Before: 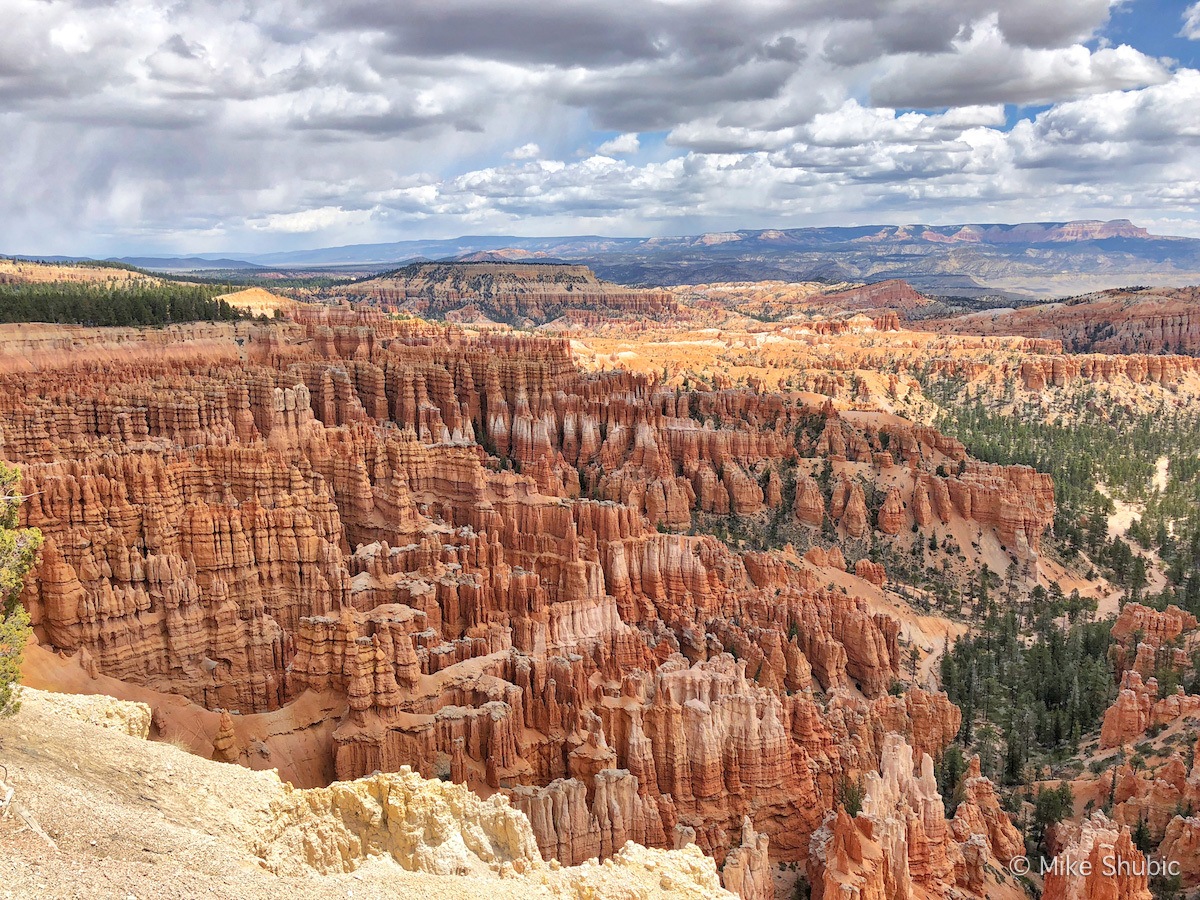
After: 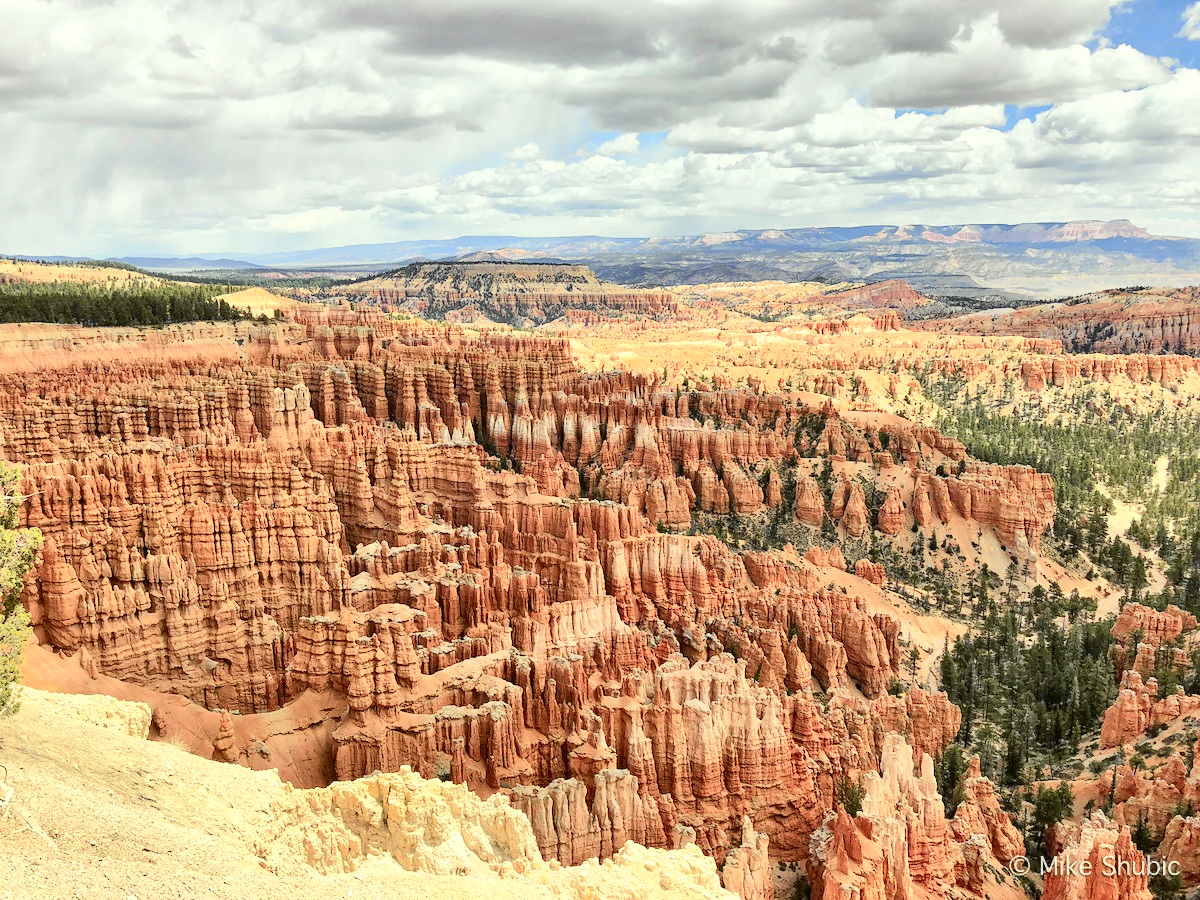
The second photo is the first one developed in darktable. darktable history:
exposure: black level correction 0.005, exposure 0.001 EV, compensate highlight preservation false
color correction: highlights a* -4.73, highlights b* 5.06, saturation 0.97
tone curve: curves: ch0 [(0, 0.026) (0.184, 0.172) (0.391, 0.468) (0.446, 0.56) (0.605, 0.758) (0.831, 0.931) (0.992, 1)]; ch1 [(0, 0) (0.437, 0.447) (0.501, 0.502) (0.538, 0.539) (0.574, 0.589) (0.617, 0.64) (0.699, 0.749) (0.859, 0.919) (1, 1)]; ch2 [(0, 0) (0.33, 0.301) (0.421, 0.443) (0.447, 0.482) (0.499, 0.509) (0.538, 0.564) (0.585, 0.615) (0.664, 0.664) (1, 1)], color space Lab, independent channels, preserve colors none
